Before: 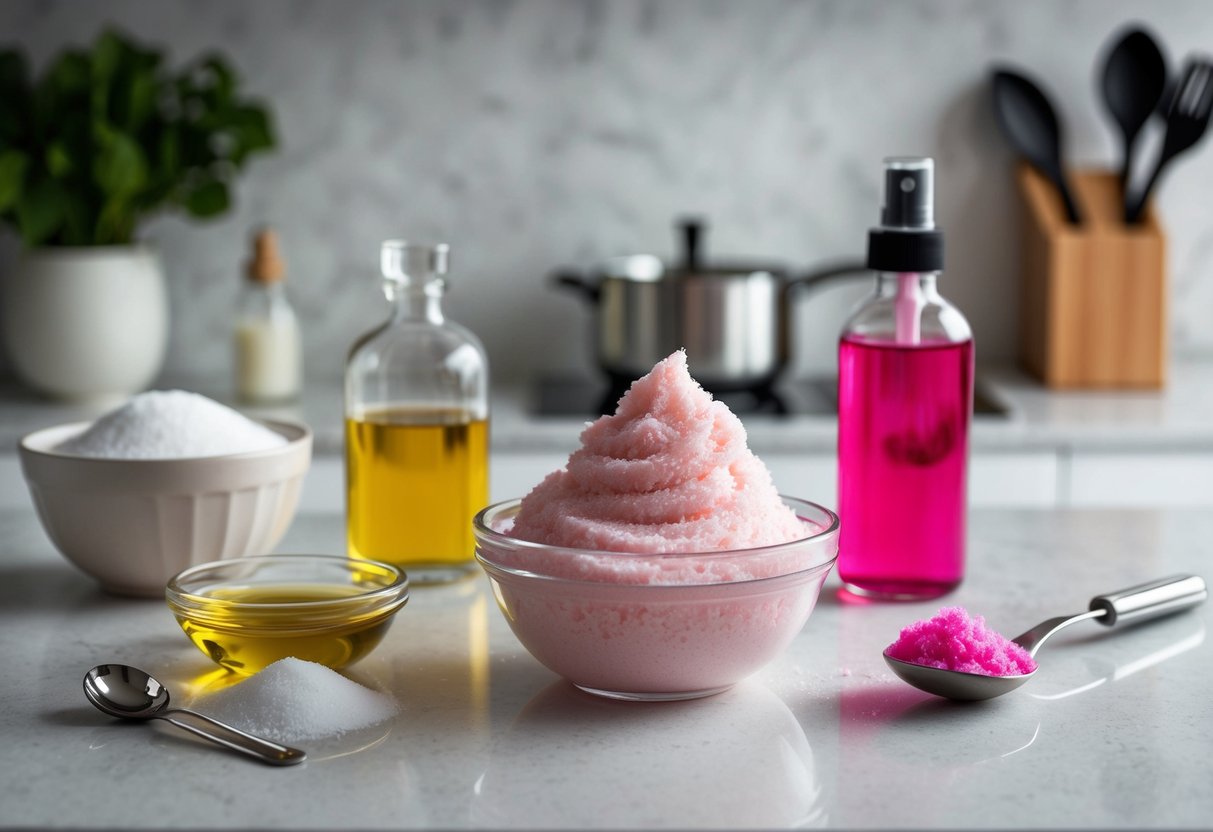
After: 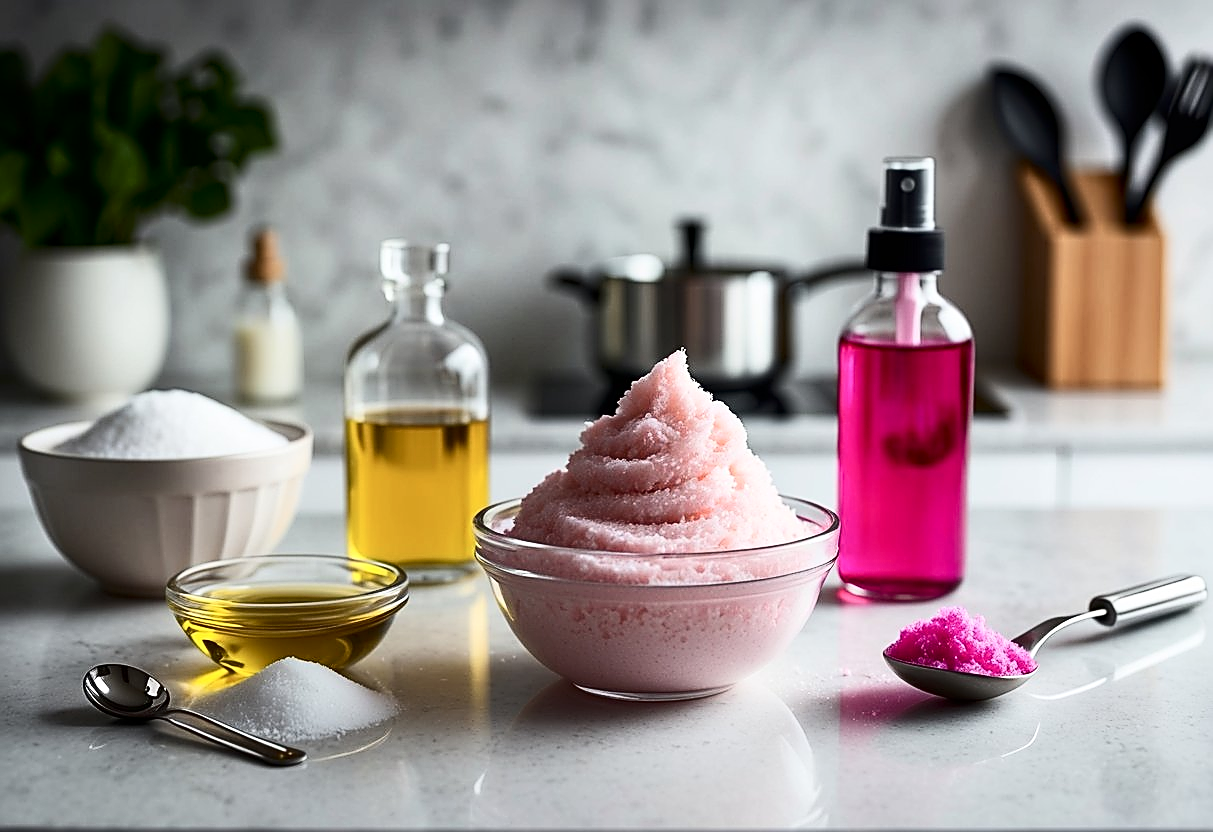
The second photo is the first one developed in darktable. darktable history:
sharpen: radius 1.692, amount 1.31
contrast brightness saturation: contrast 0.274
